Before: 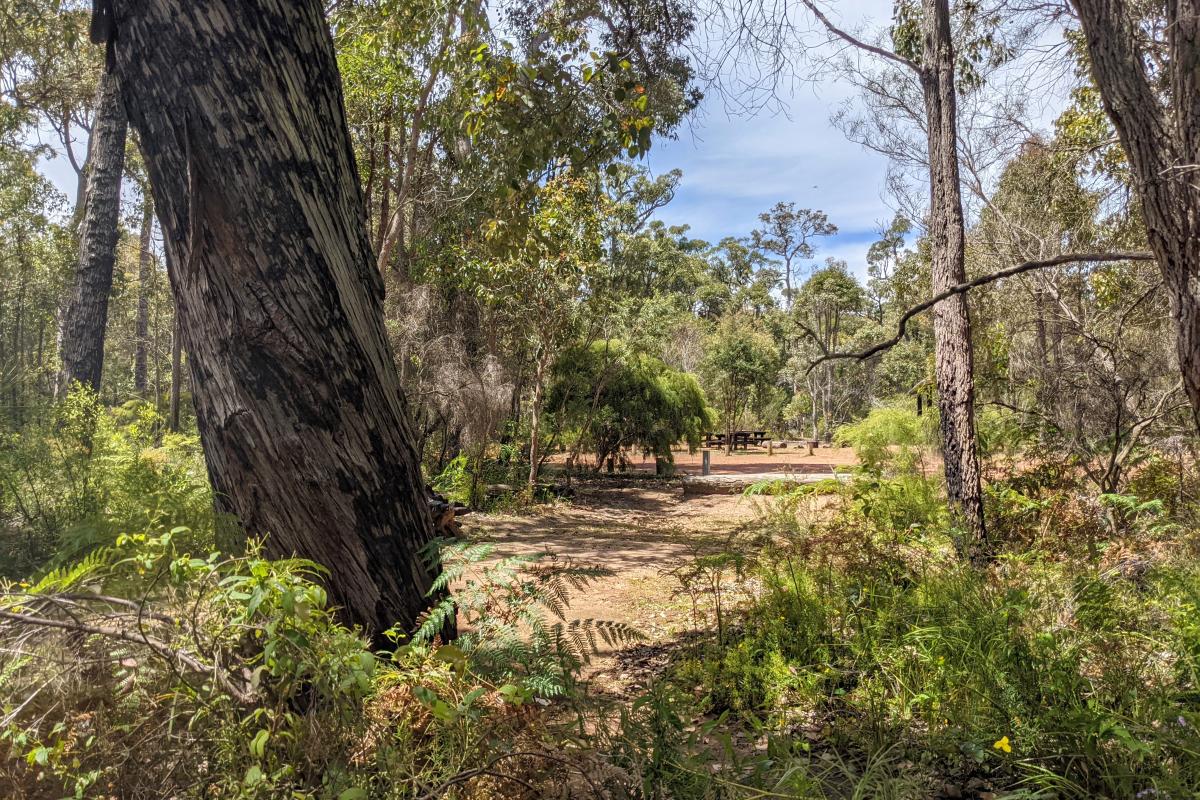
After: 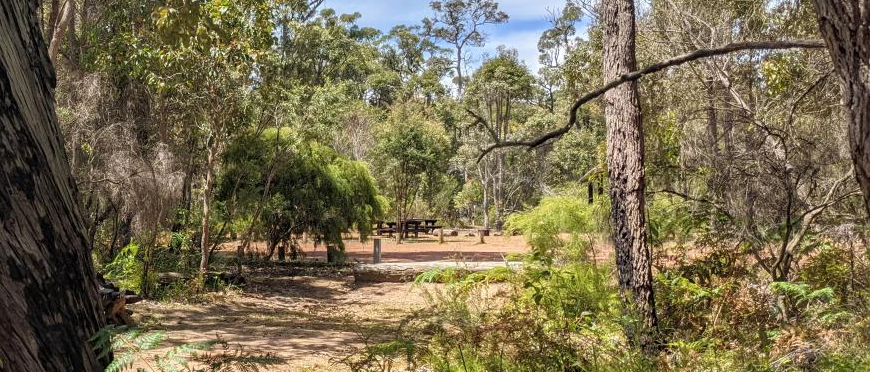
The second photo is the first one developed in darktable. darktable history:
crop and rotate: left 27.47%, top 26.647%, bottom 26.771%
